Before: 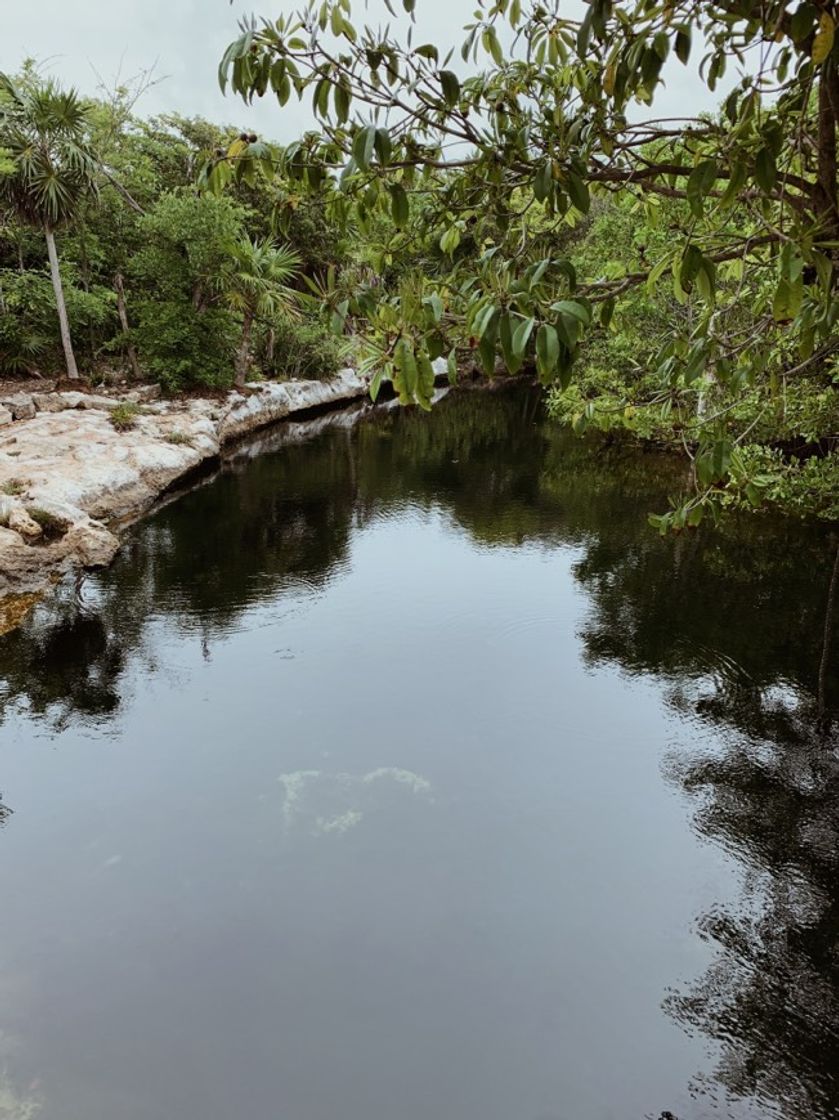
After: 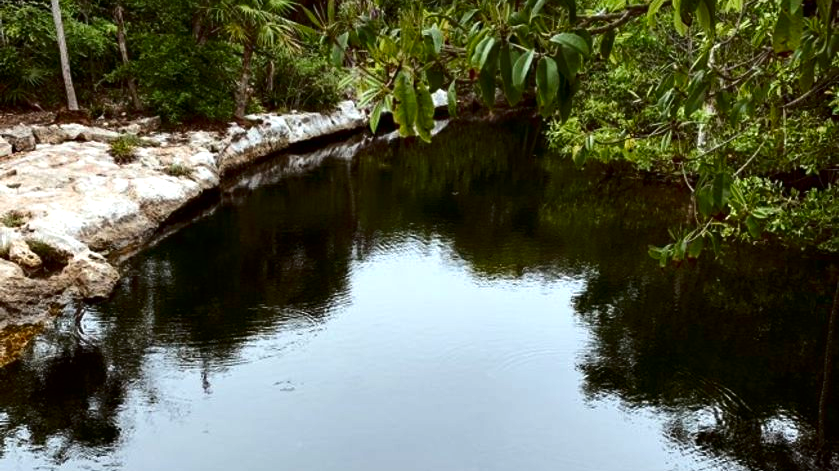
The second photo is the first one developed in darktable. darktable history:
crop and rotate: top 23.953%, bottom 33.907%
contrast brightness saturation: contrast 0.096, brightness -0.257, saturation 0.139
exposure: exposure 0.64 EV, compensate exposure bias true, compensate highlight preservation false
